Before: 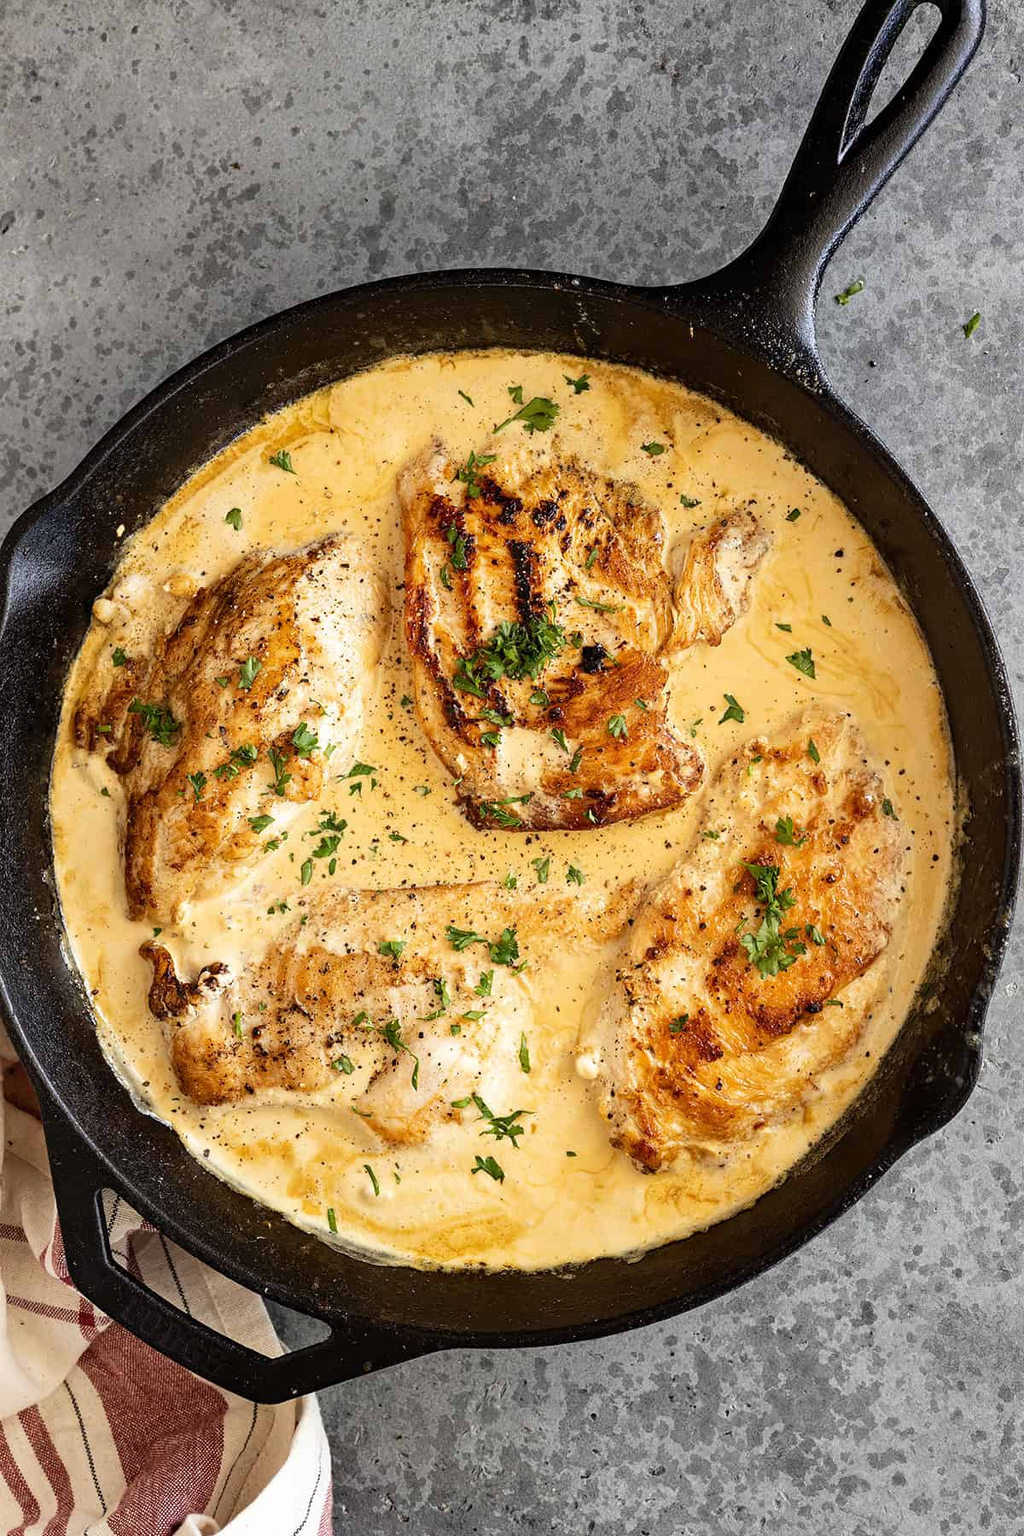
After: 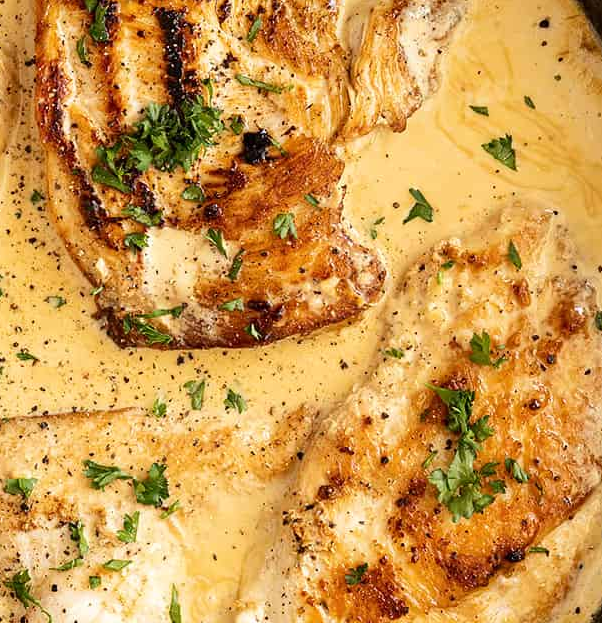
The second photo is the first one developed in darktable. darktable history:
contrast brightness saturation: contrast 0.07
crop: left 36.607%, top 34.735%, right 13.146%, bottom 30.611%
